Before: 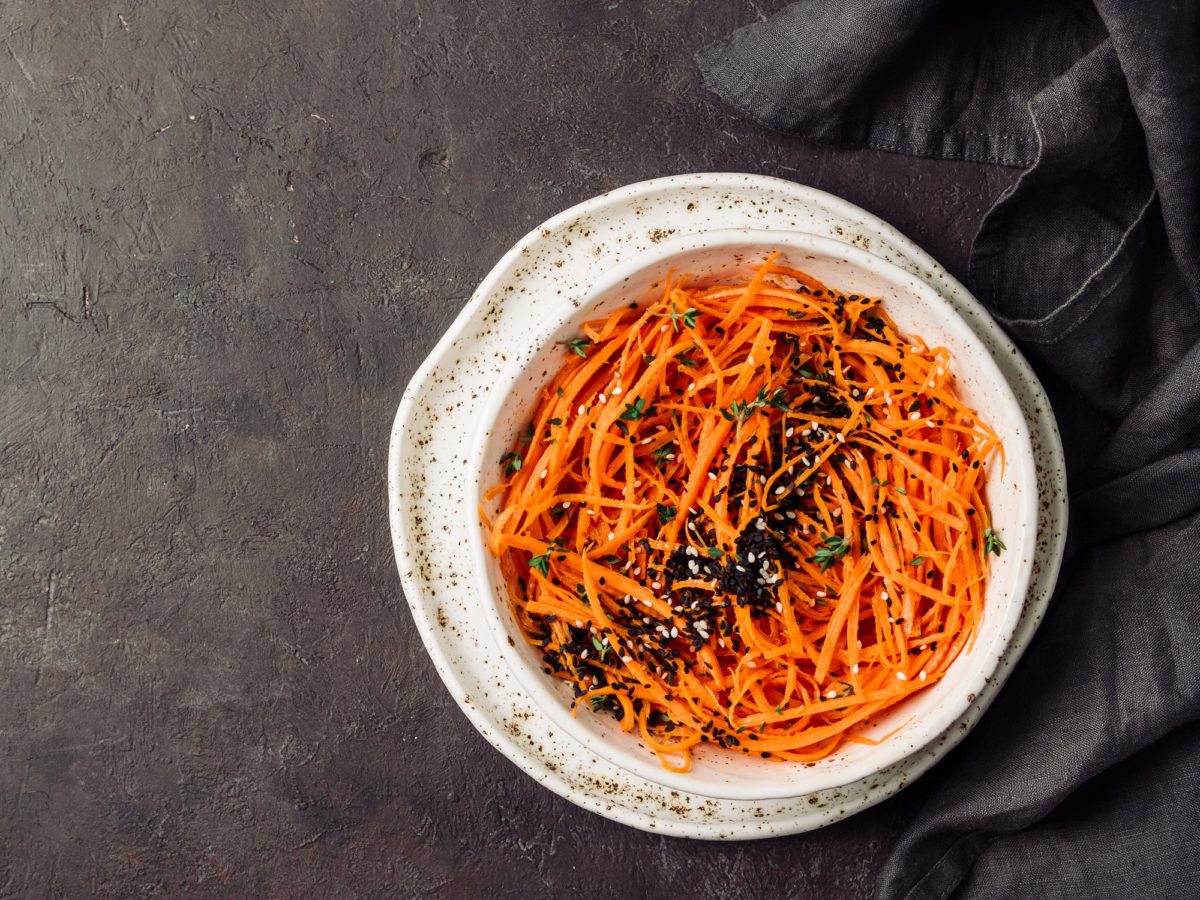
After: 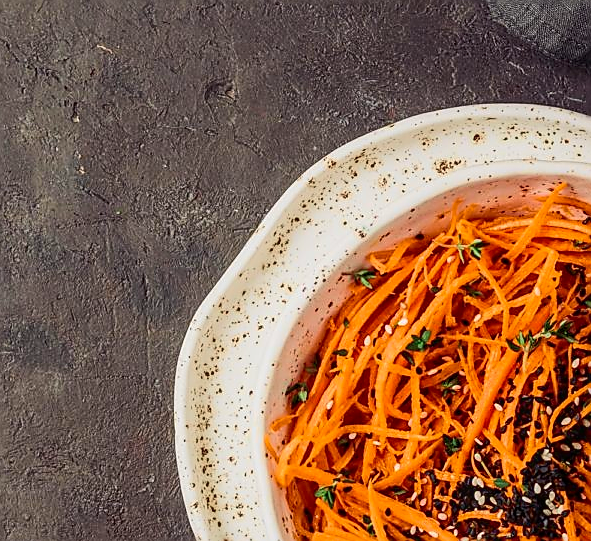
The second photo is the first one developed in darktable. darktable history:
crop: left 17.835%, top 7.675%, right 32.881%, bottom 32.213%
contrast brightness saturation: contrast 0.1, brightness 0.03, saturation 0.09
local contrast: on, module defaults
tone curve: curves: ch0 [(0, 0.014) (0.036, 0.047) (0.15, 0.156) (0.27, 0.258) (0.511, 0.506) (0.761, 0.741) (1, 0.919)]; ch1 [(0, 0) (0.179, 0.173) (0.322, 0.32) (0.429, 0.431) (0.502, 0.5) (0.519, 0.522) (0.562, 0.575) (0.631, 0.65) (0.72, 0.692) (1, 1)]; ch2 [(0, 0) (0.29, 0.295) (0.404, 0.436) (0.497, 0.498) (0.533, 0.556) (0.599, 0.607) (0.696, 0.707) (1, 1)], color space Lab, independent channels, preserve colors none
sharpen: radius 1.4, amount 1.25, threshold 0.7
